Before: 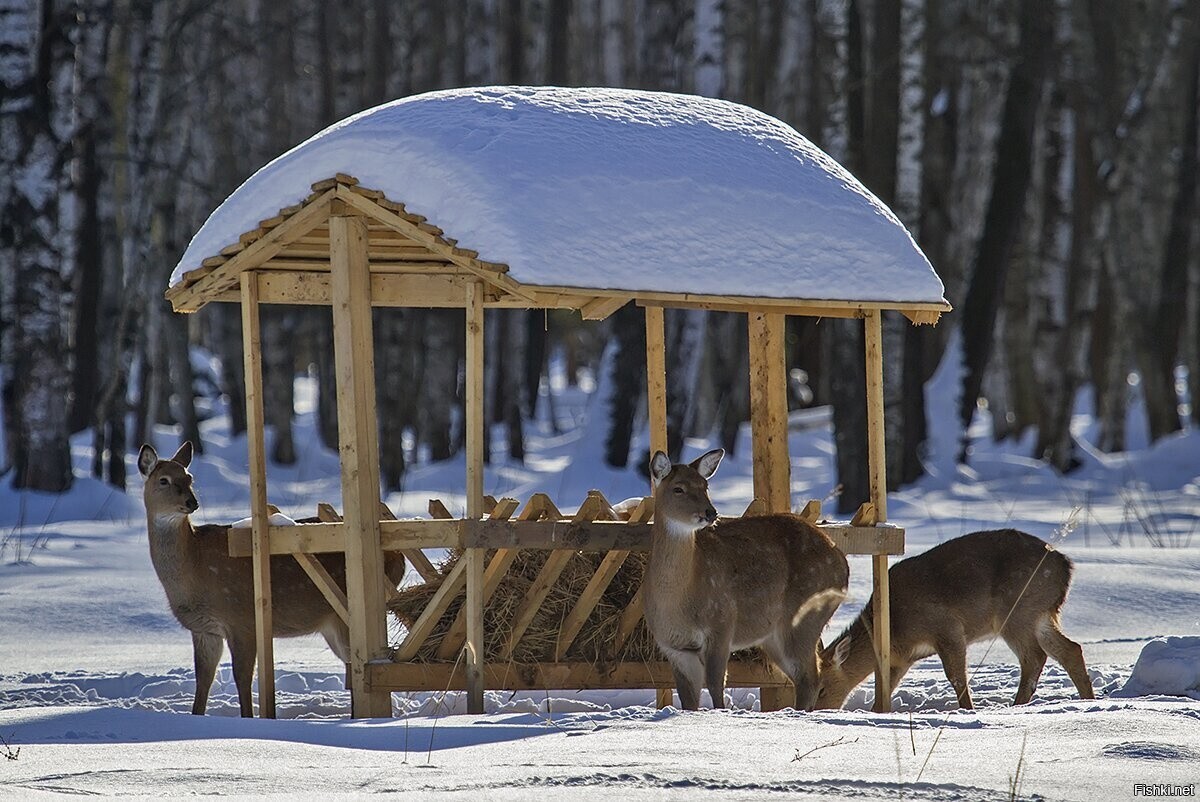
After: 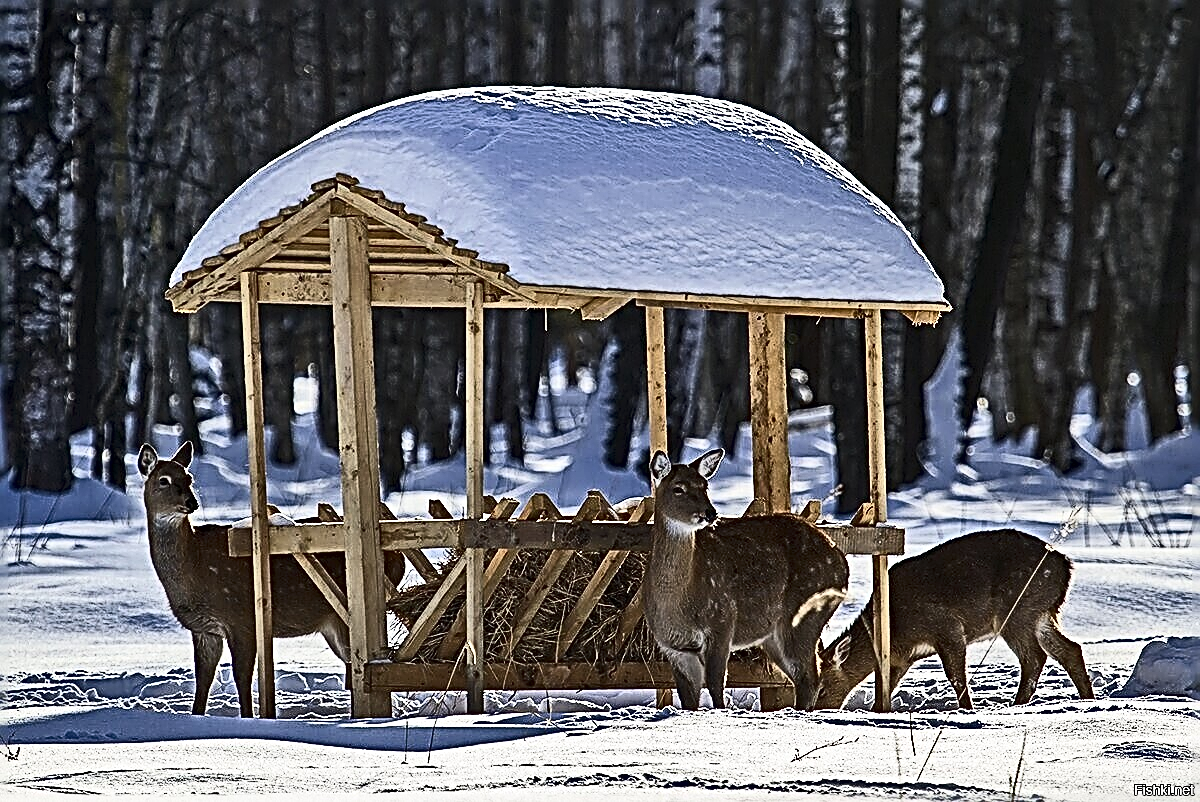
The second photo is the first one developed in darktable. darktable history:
contrast brightness saturation: contrast 0.394, brightness 0.103
sharpen: radius 3.175, amount 1.725
